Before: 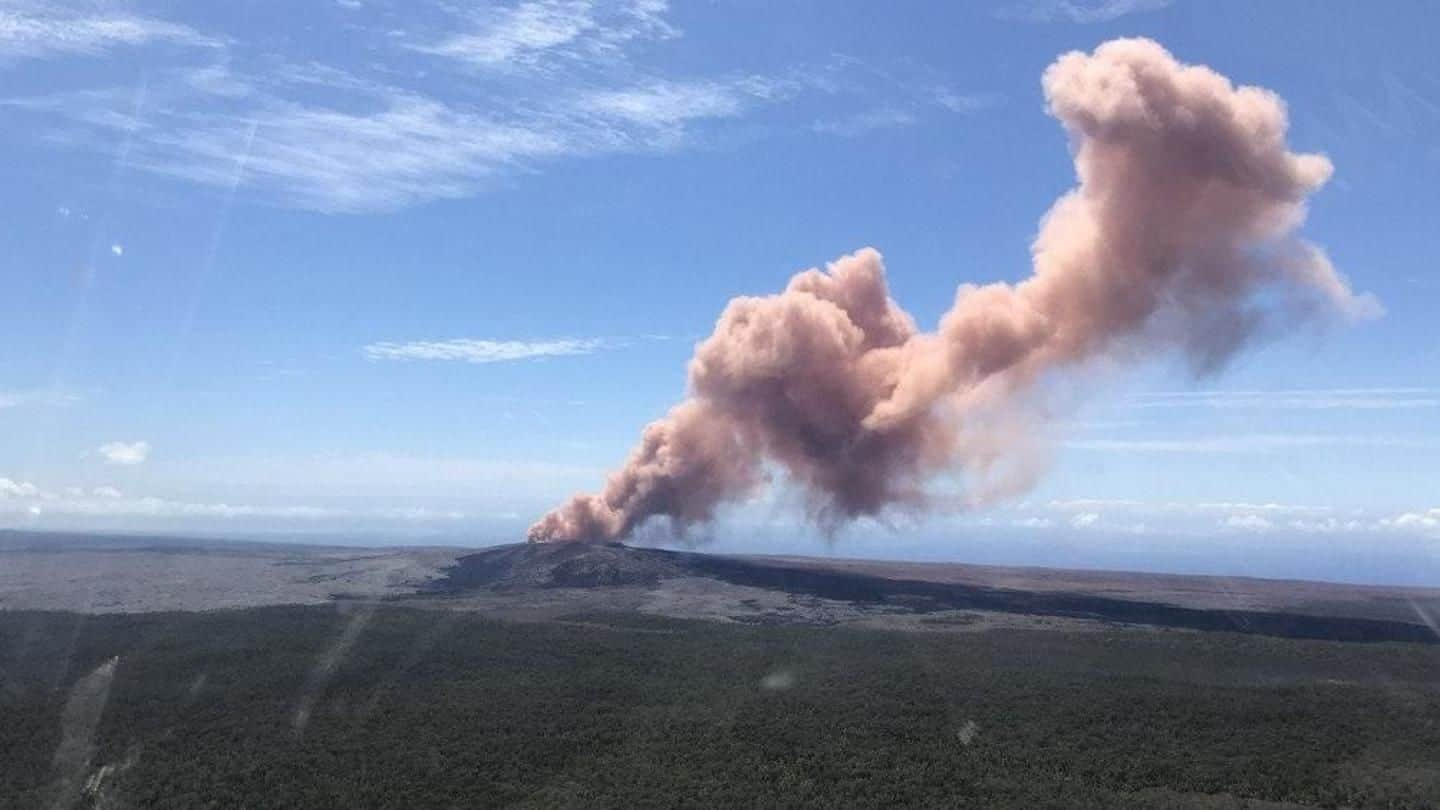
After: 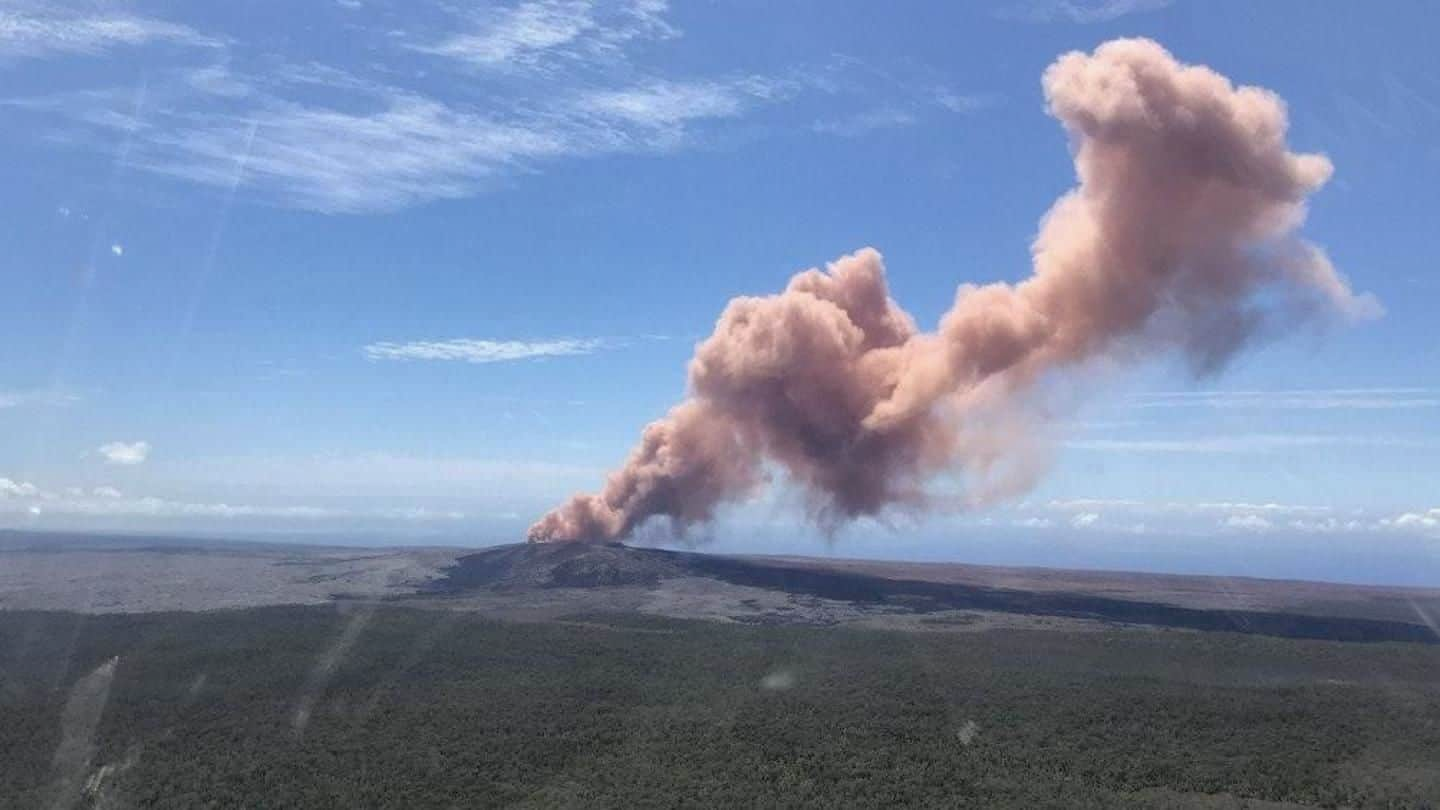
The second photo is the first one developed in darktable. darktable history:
shadows and highlights: on, module defaults
tone equalizer: smoothing diameter 2.08%, edges refinement/feathering 24.05, mask exposure compensation -1.57 EV, filter diffusion 5
